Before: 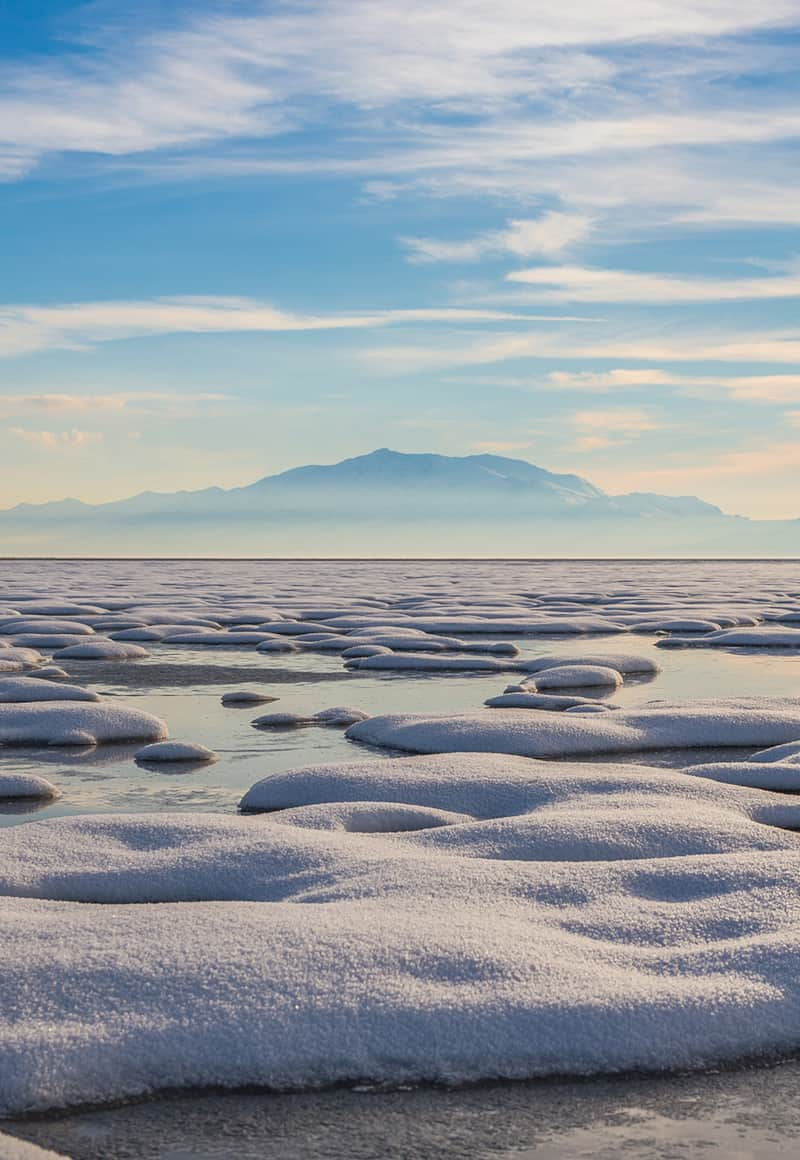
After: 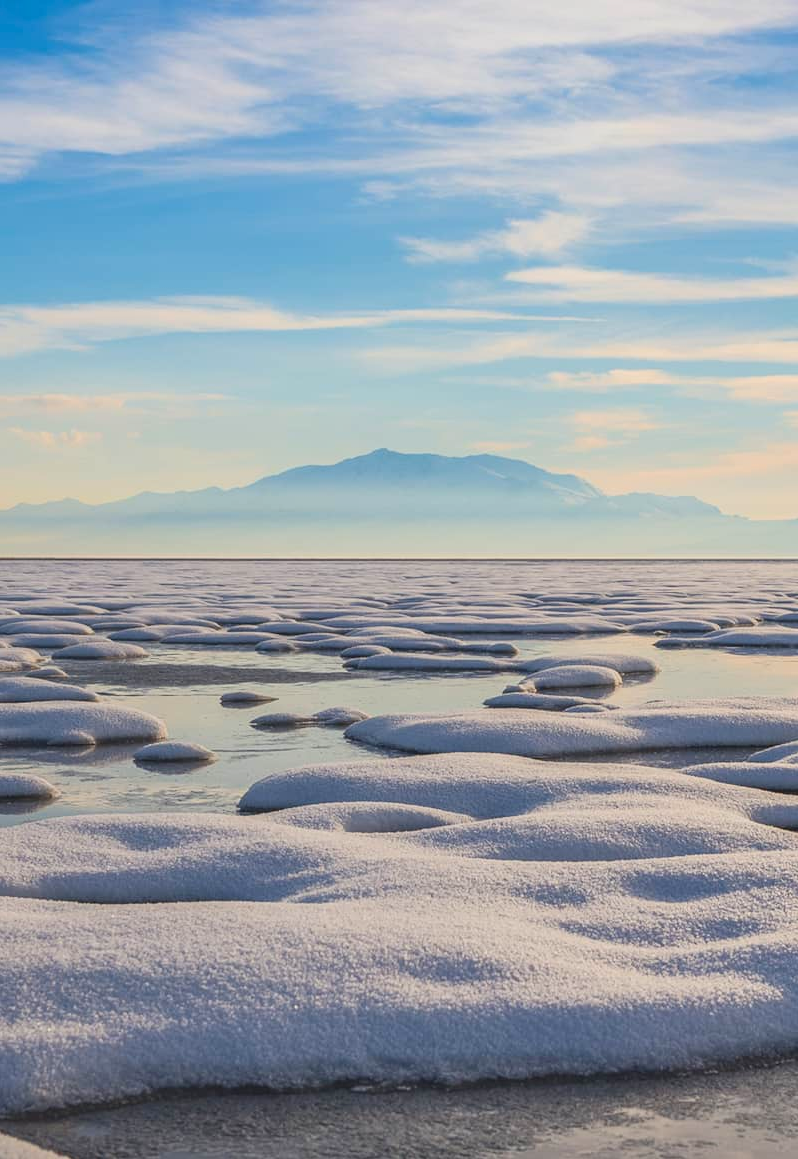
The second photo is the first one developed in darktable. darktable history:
lowpass: radius 0.1, contrast 0.85, saturation 1.1, unbound 0
contrast brightness saturation: contrast 0.15, brightness 0.05
crop and rotate: left 0.126%
